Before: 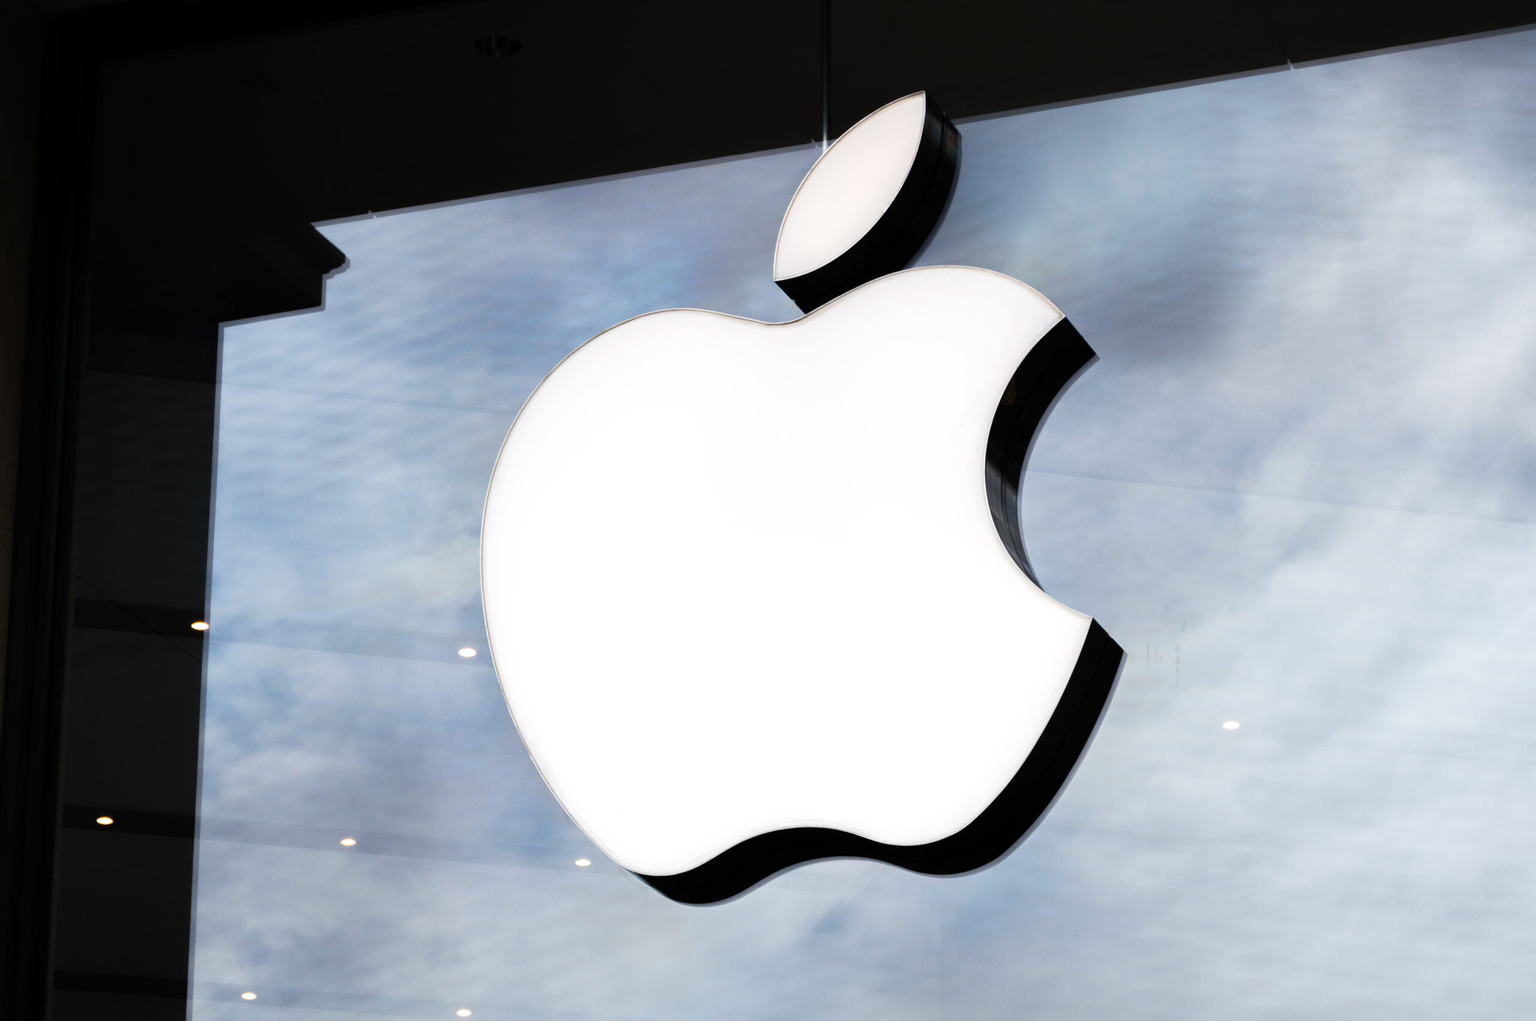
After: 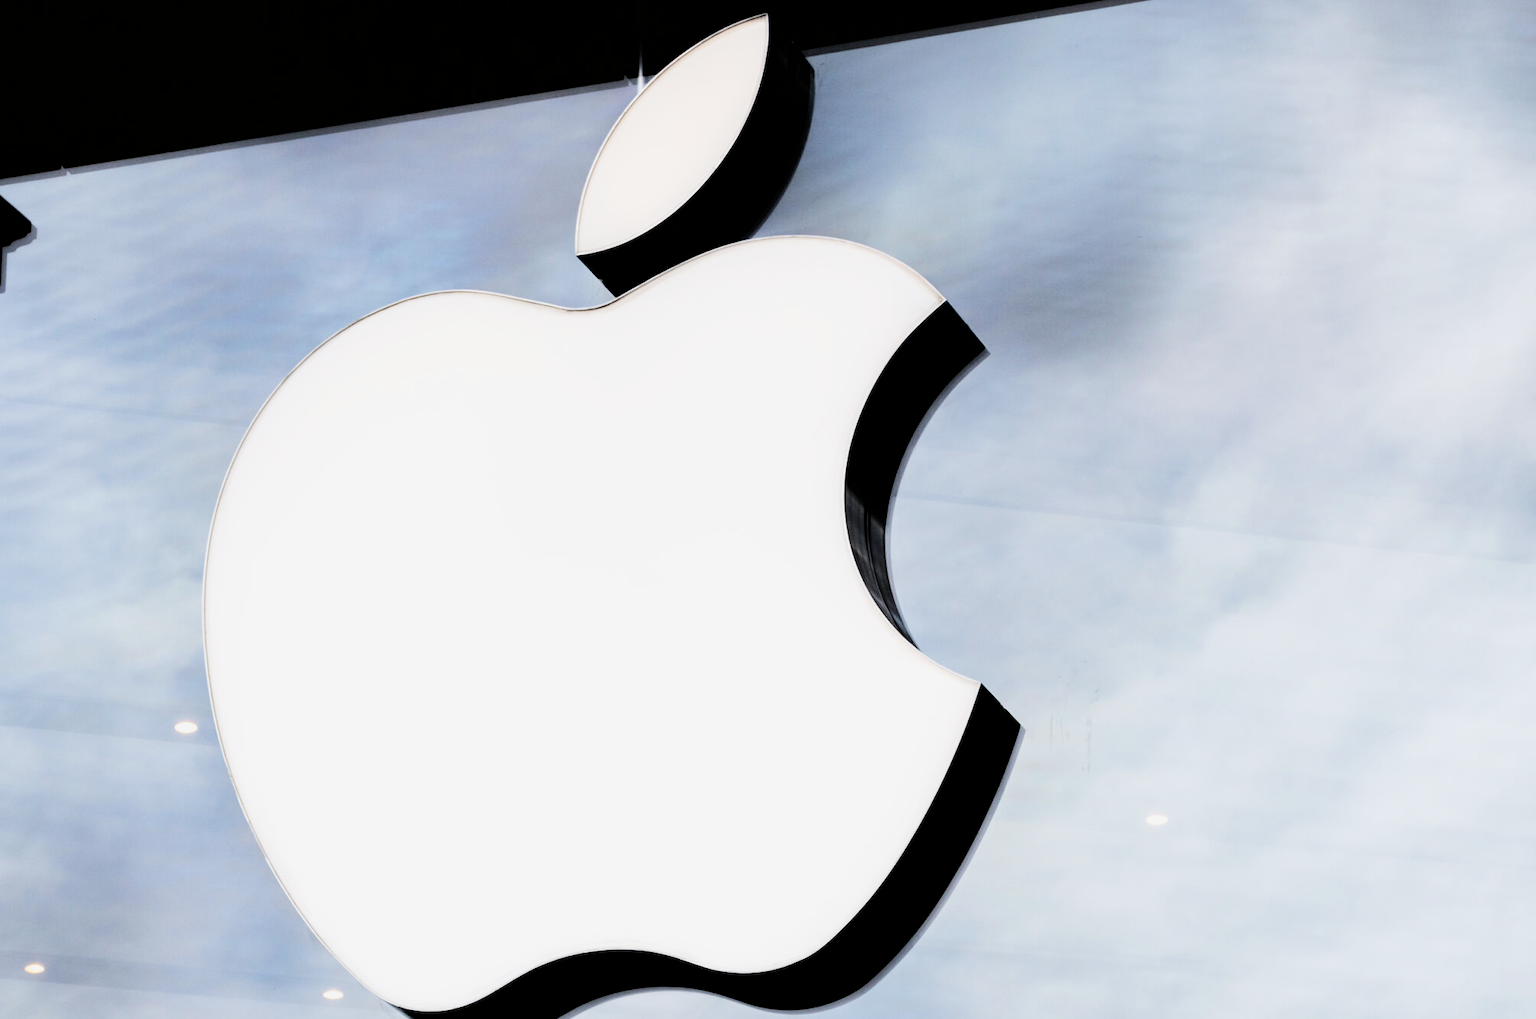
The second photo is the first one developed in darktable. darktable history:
crop and rotate: left 20.899%, top 7.901%, right 0.392%, bottom 13.52%
tone equalizer: -8 EV -0.713 EV, -7 EV -0.679 EV, -6 EV -0.567 EV, -5 EV -0.417 EV, -3 EV 0.396 EV, -2 EV 0.6 EV, -1 EV 0.691 EV, +0 EV 0.735 EV, edges refinement/feathering 500, mask exposure compensation -1.57 EV, preserve details no
filmic rgb: black relative exposure -5.1 EV, white relative exposure 4 EV, threshold 2.95 EV, hardness 2.89, contrast 1.2, enable highlight reconstruction true
